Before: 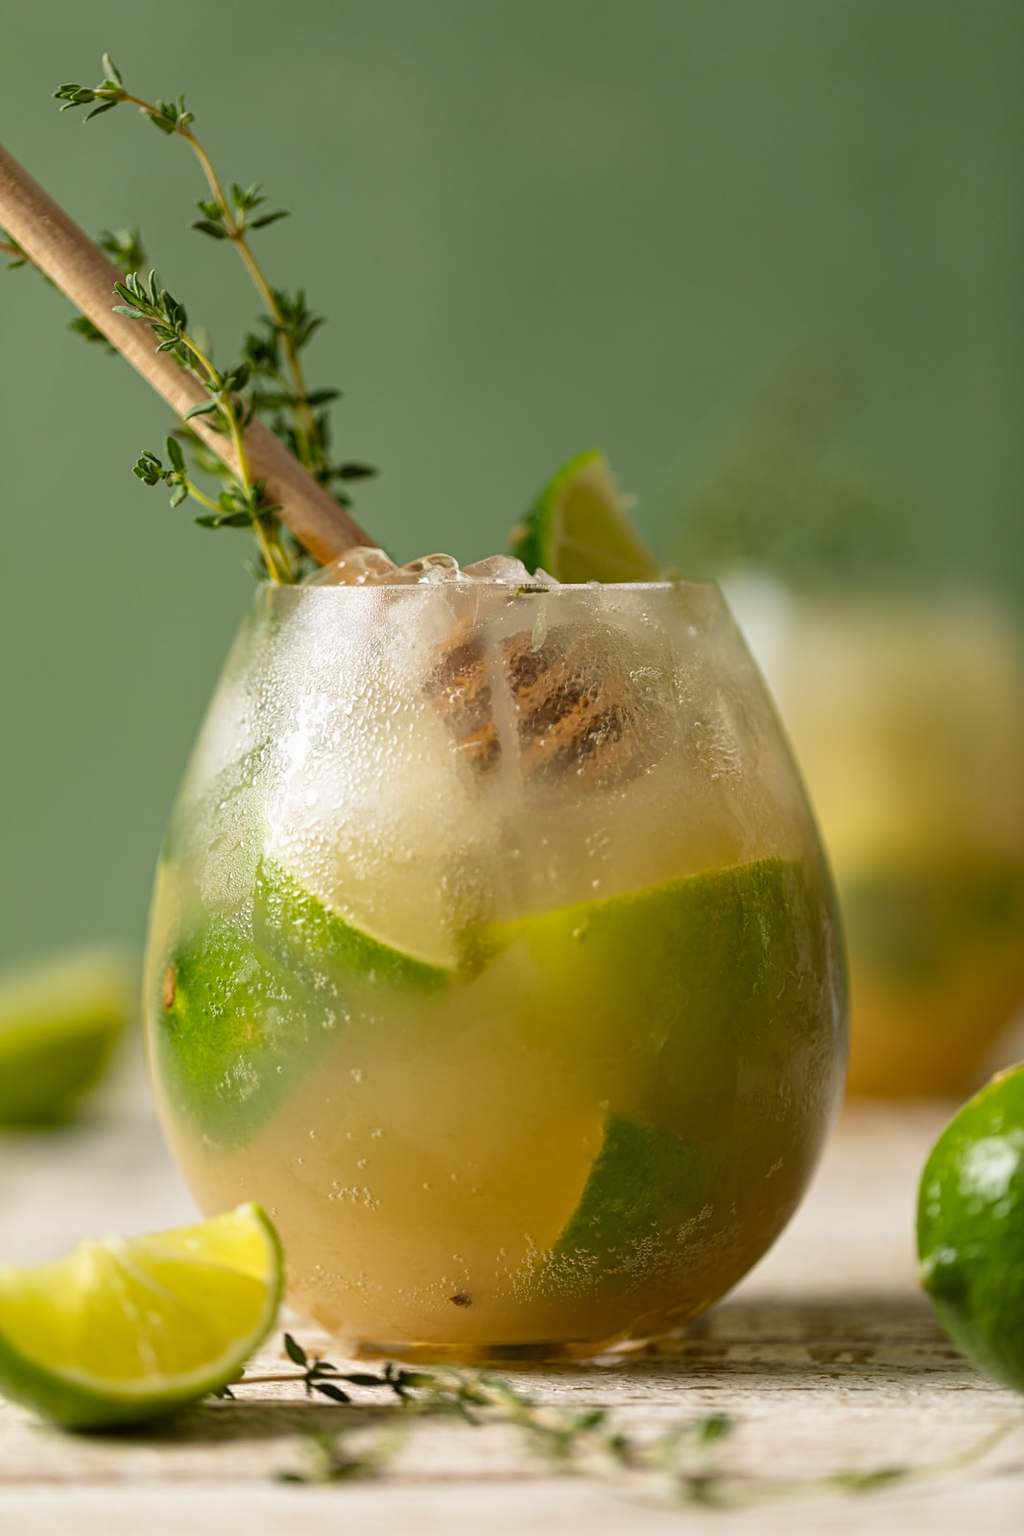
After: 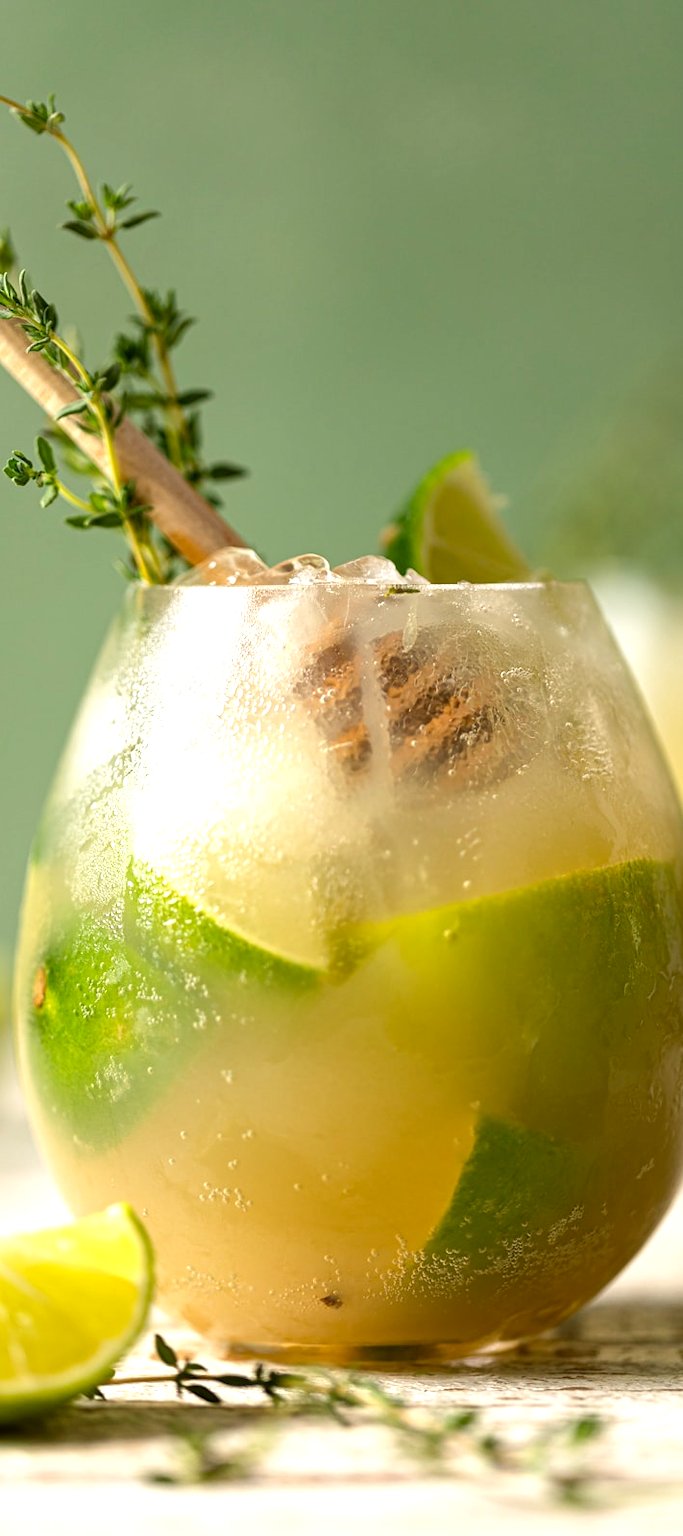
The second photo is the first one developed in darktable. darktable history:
crop and rotate: left 12.688%, right 20.555%
exposure: black level correction 0.001, exposure 0.674 EV, compensate highlight preservation false
tone equalizer: edges refinement/feathering 500, mask exposure compensation -1.57 EV, preserve details no
